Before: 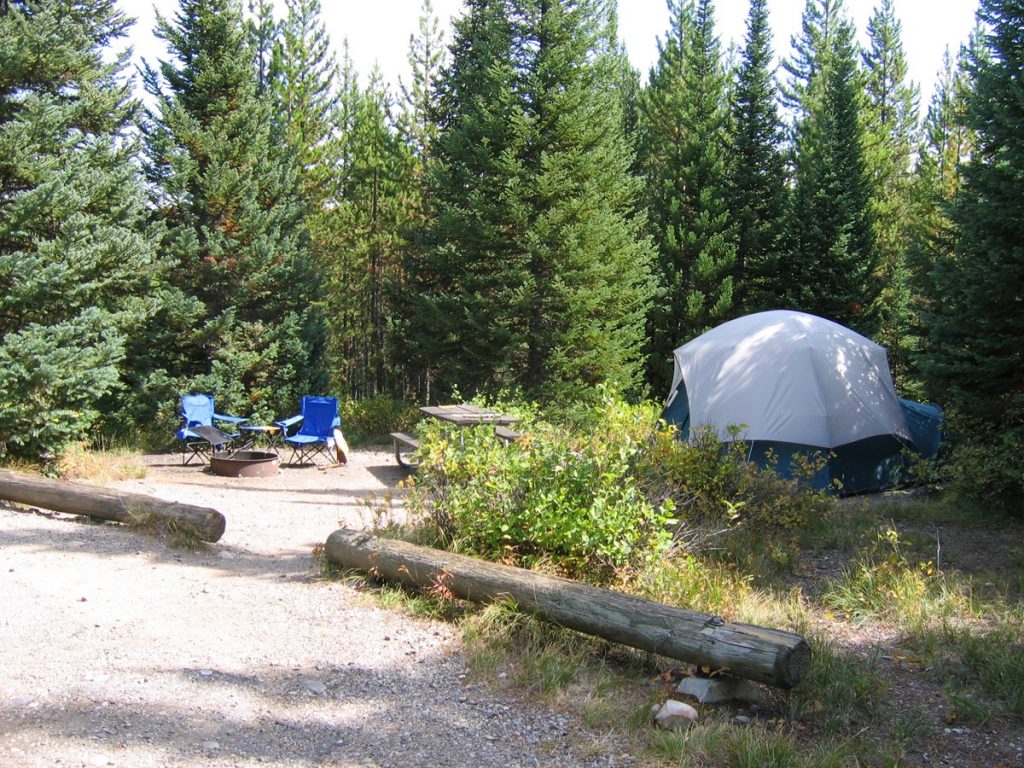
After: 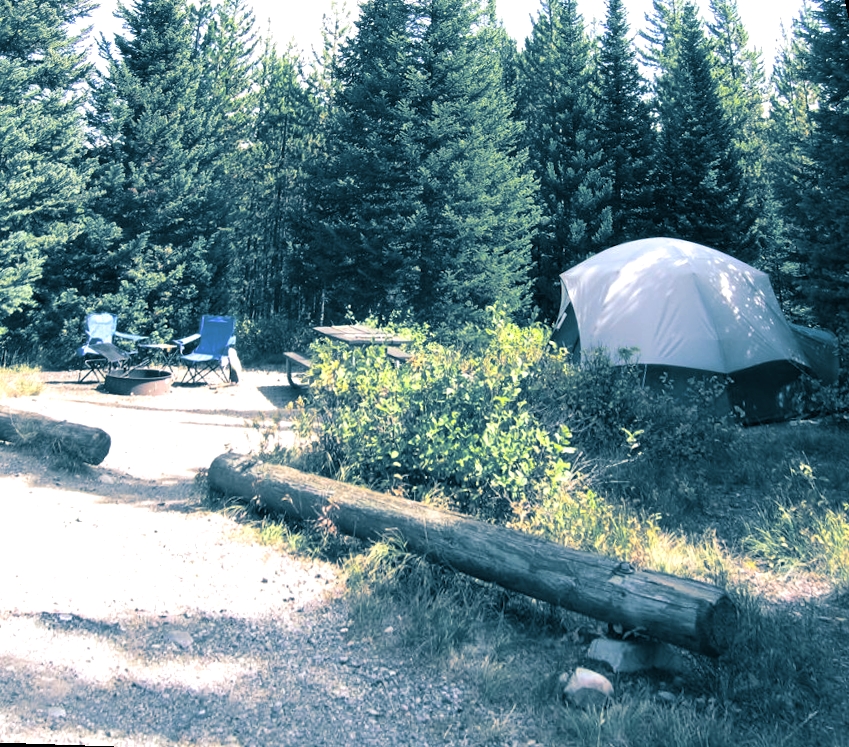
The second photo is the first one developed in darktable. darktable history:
exposure: black level correction 0, exposure 0.2 EV, compensate exposure bias true, compensate highlight preservation false
split-toning: shadows › hue 212.4°, balance -70
shadows and highlights: radius 44.78, white point adjustment 6.64, compress 79.65%, highlights color adjustment 78.42%, soften with gaussian
rotate and perspective: rotation 0.72°, lens shift (vertical) -0.352, lens shift (horizontal) -0.051, crop left 0.152, crop right 0.859, crop top 0.019, crop bottom 0.964
